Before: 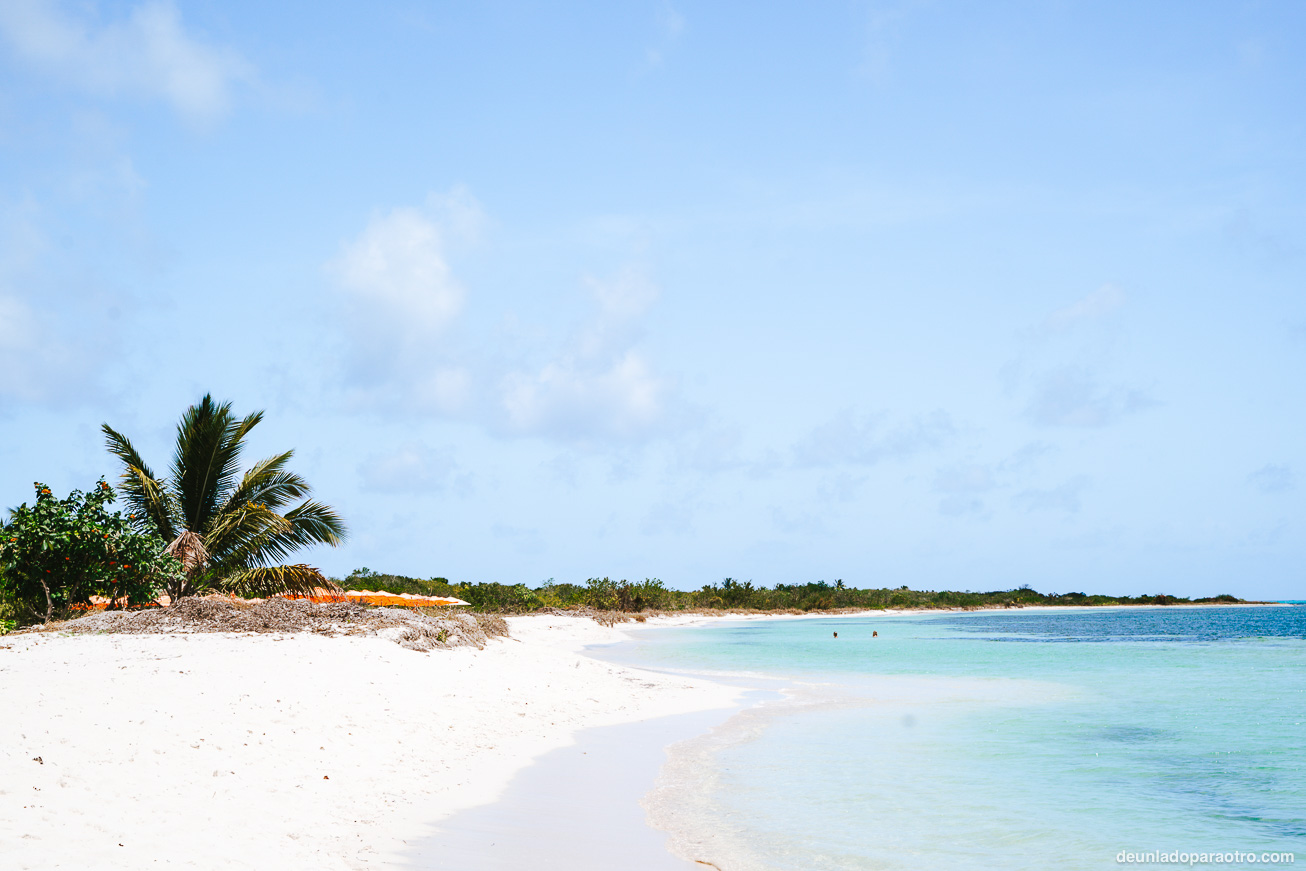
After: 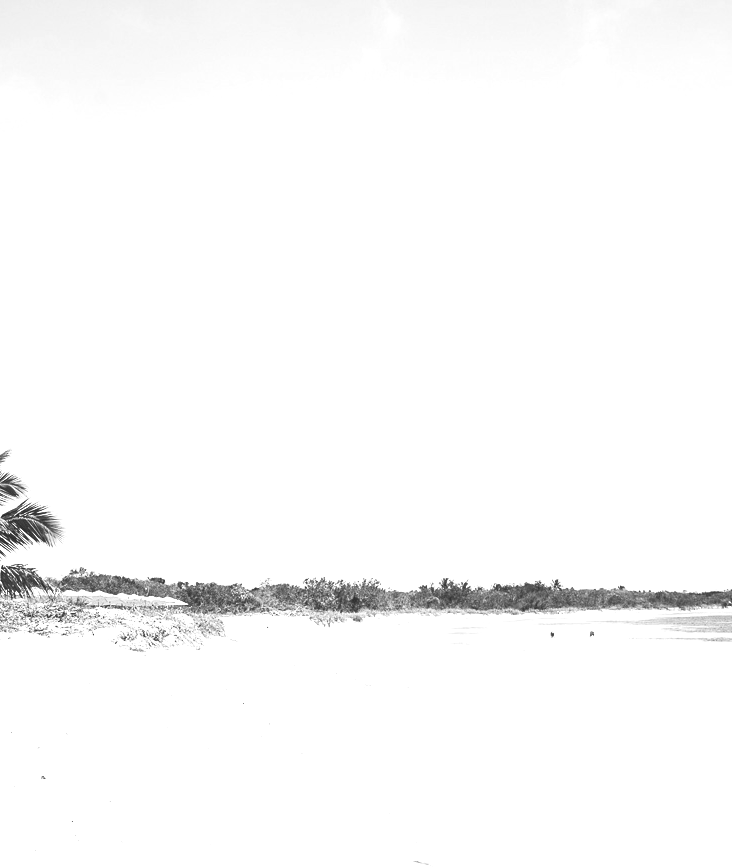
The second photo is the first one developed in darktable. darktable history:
contrast brightness saturation: contrast 0.05, brightness 0.06, saturation 0.01
monochrome: a -35.87, b 49.73, size 1.7
crop: left 21.674%, right 22.086%
exposure: black level correction -0.005, exposure 1 EV, compensate highlight preservation false
